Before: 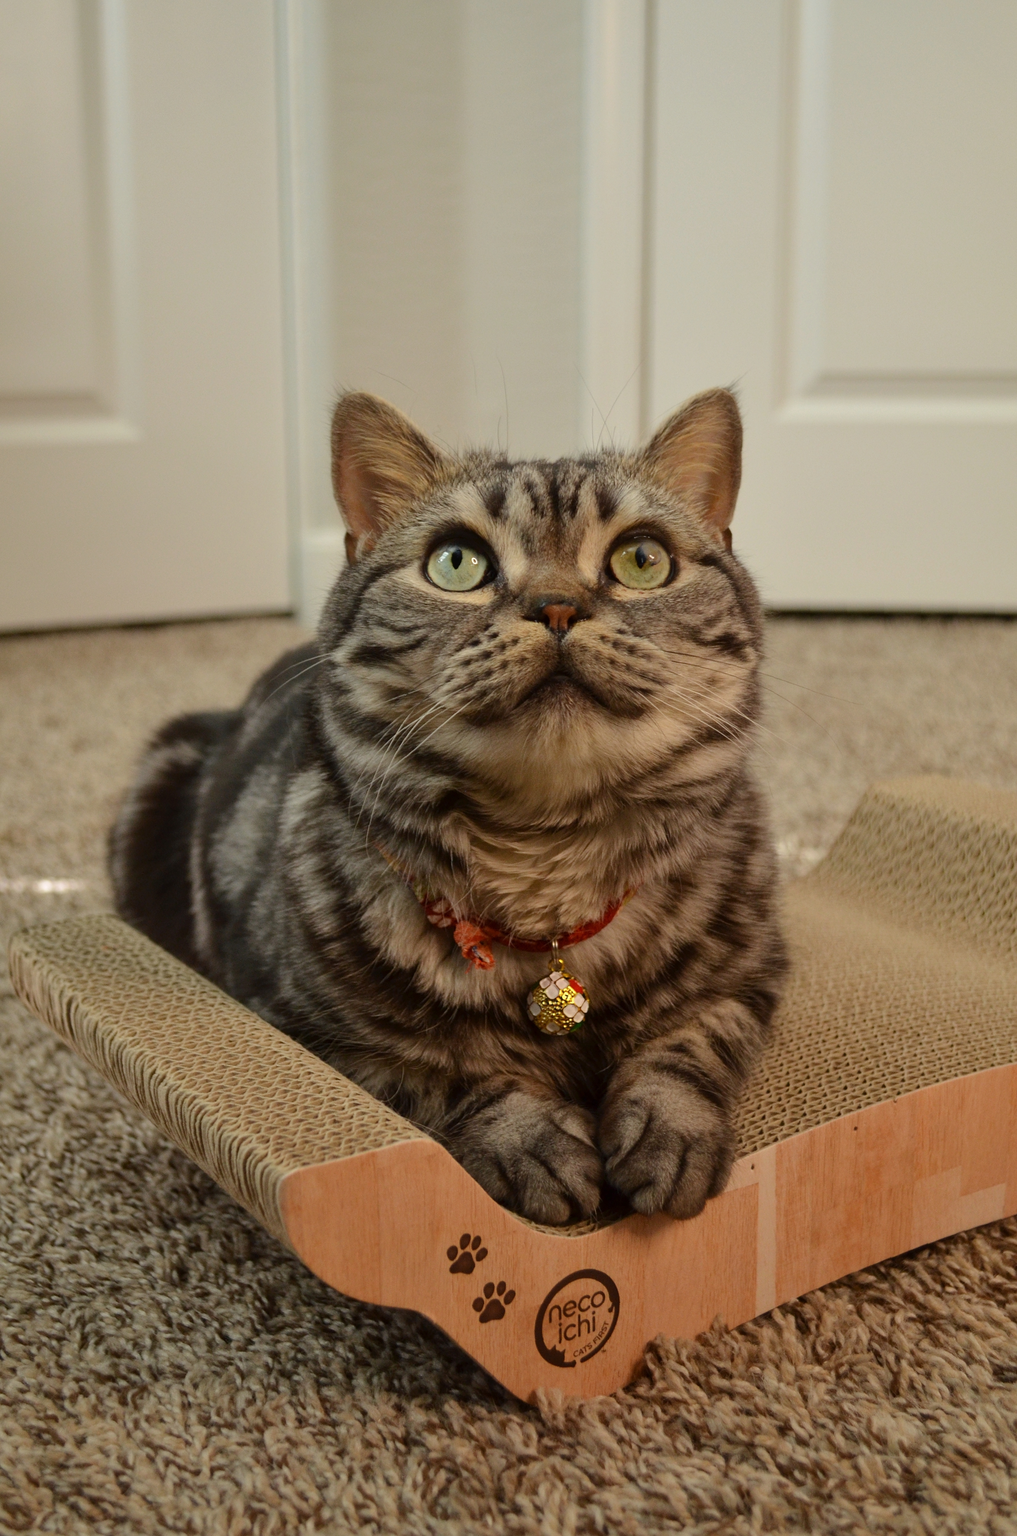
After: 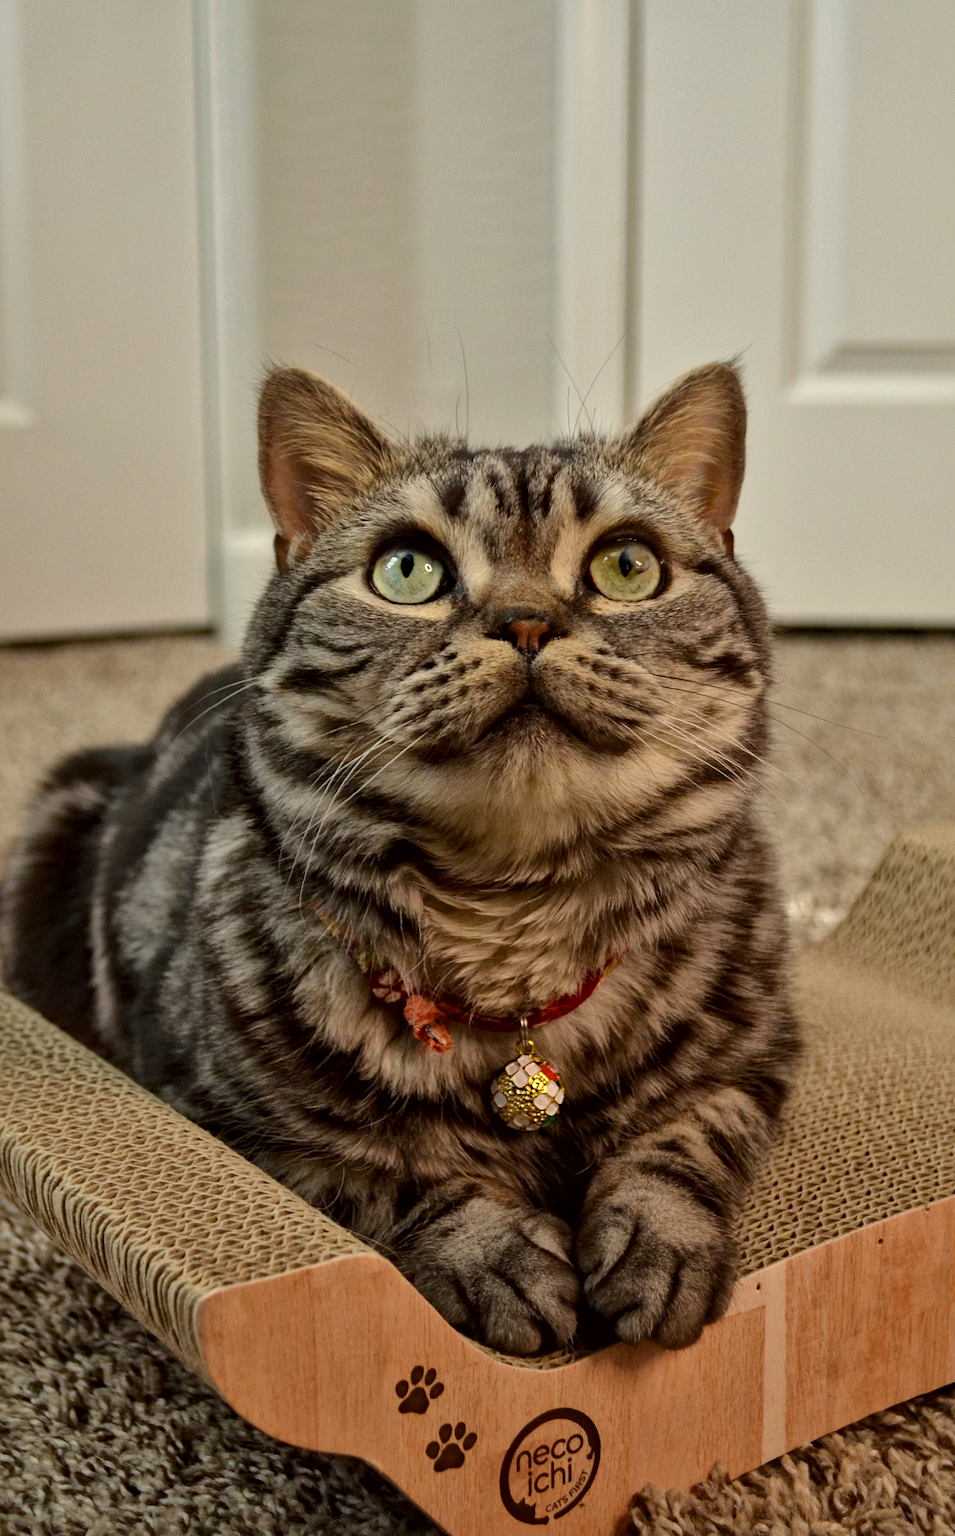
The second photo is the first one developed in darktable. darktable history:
crop: left 11.225%, top 5.381%, right 9.565%, bottom 10.314%
local contrast: mode bilateral grid, contrast 20, coarseness 50, detail 161%, midtone range 0.2
haze removal: compatibility mode true, adaptive false
